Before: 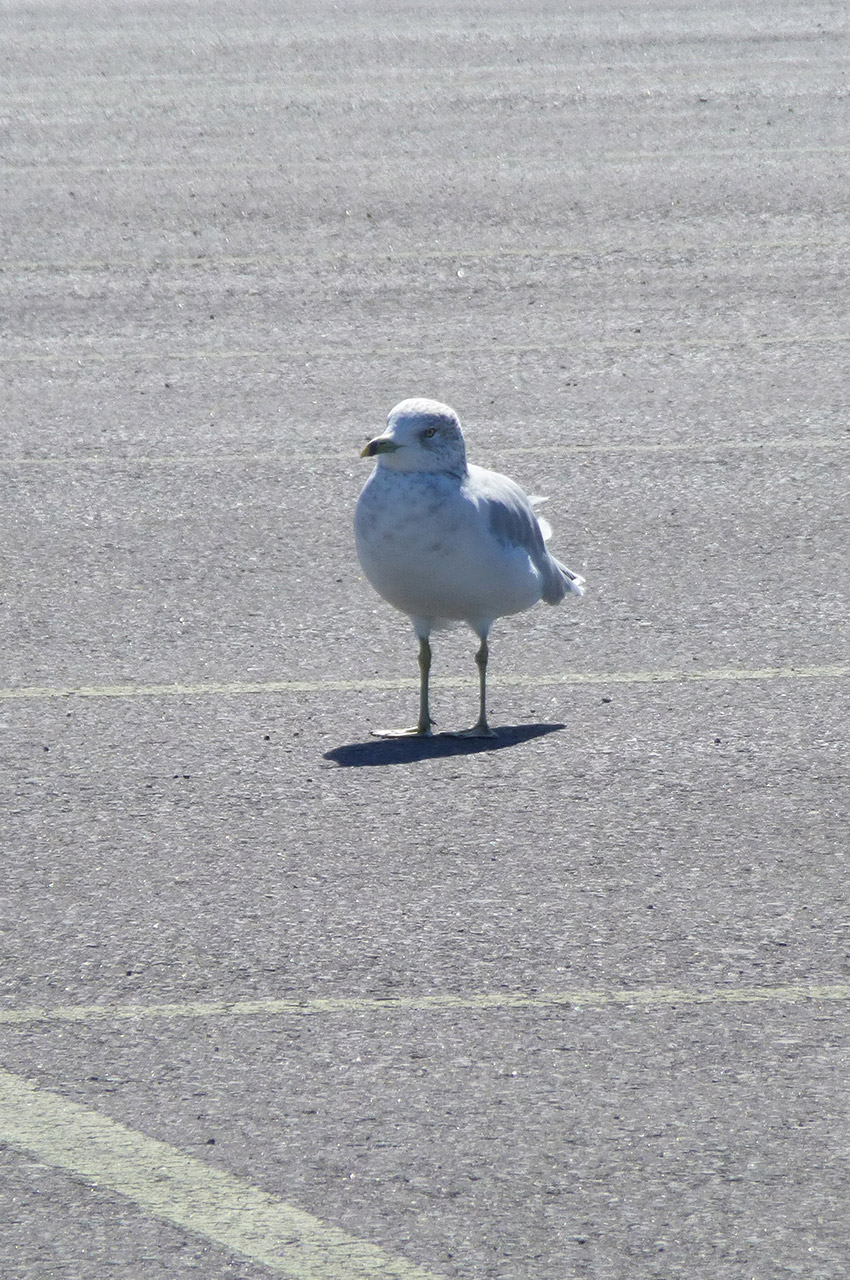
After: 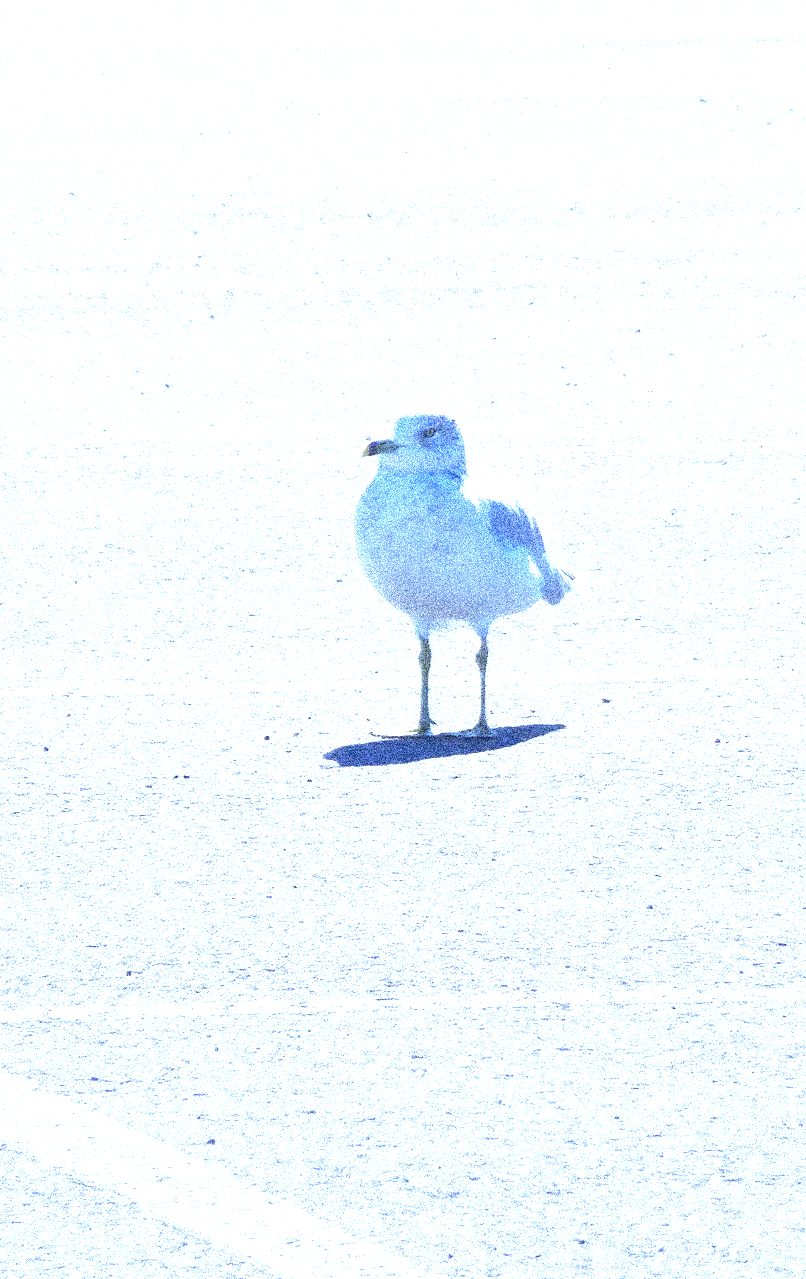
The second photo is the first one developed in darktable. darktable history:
exposure: black level correction 0, exposure 2.088 EV, compensate exposure bias true, compensate highlight preservation false
crop and rotate: right 5.167%
white balance: red 0.871, blue 1.249
grain: coarseness 3.75 ISO, strength 100%, mid-tones bias 0%
